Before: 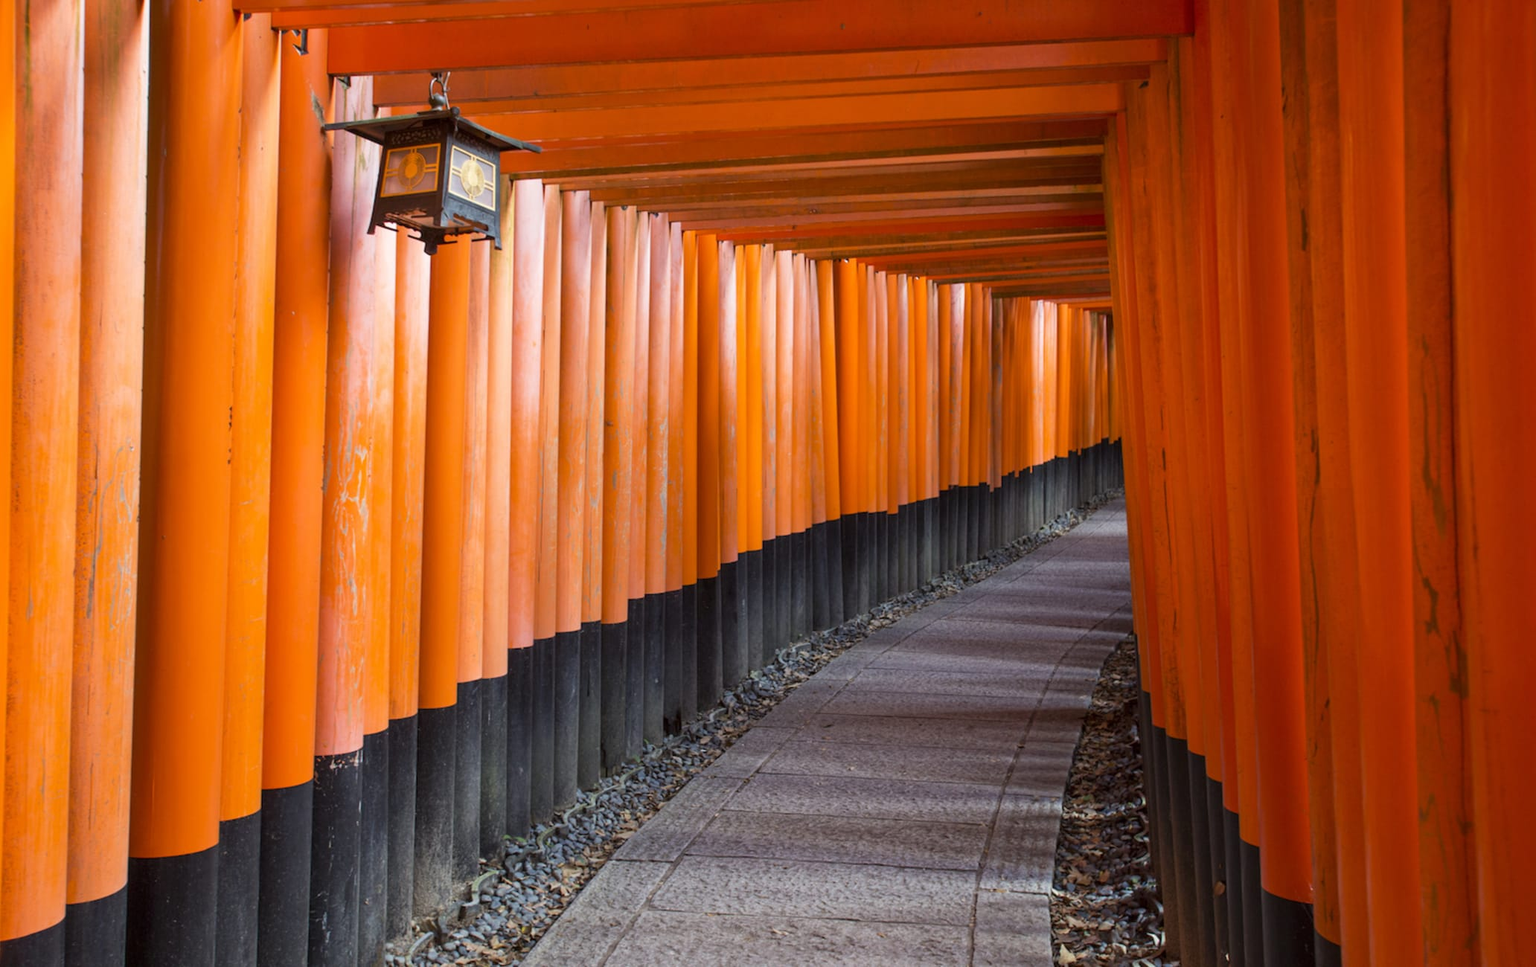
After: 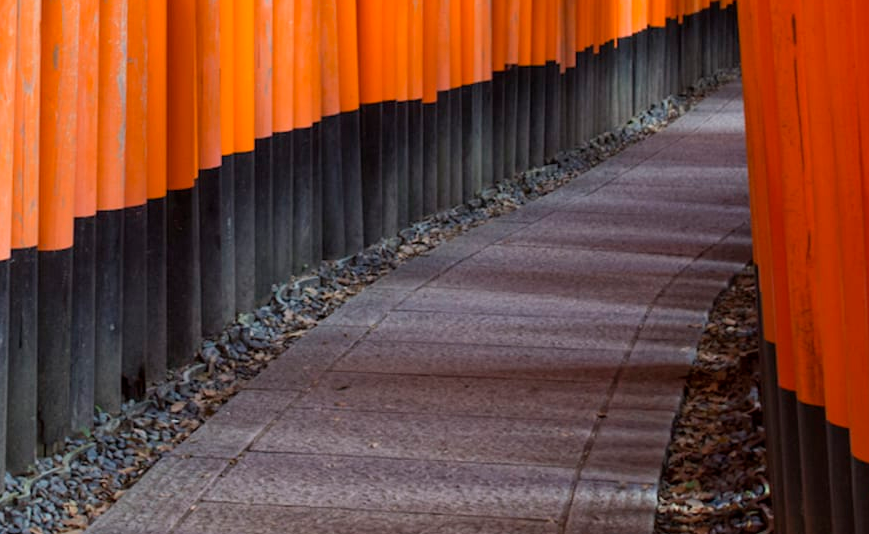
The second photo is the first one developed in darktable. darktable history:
crop: left 37.327%, top 45.283%, right 20.545%, bottom 13.602%
